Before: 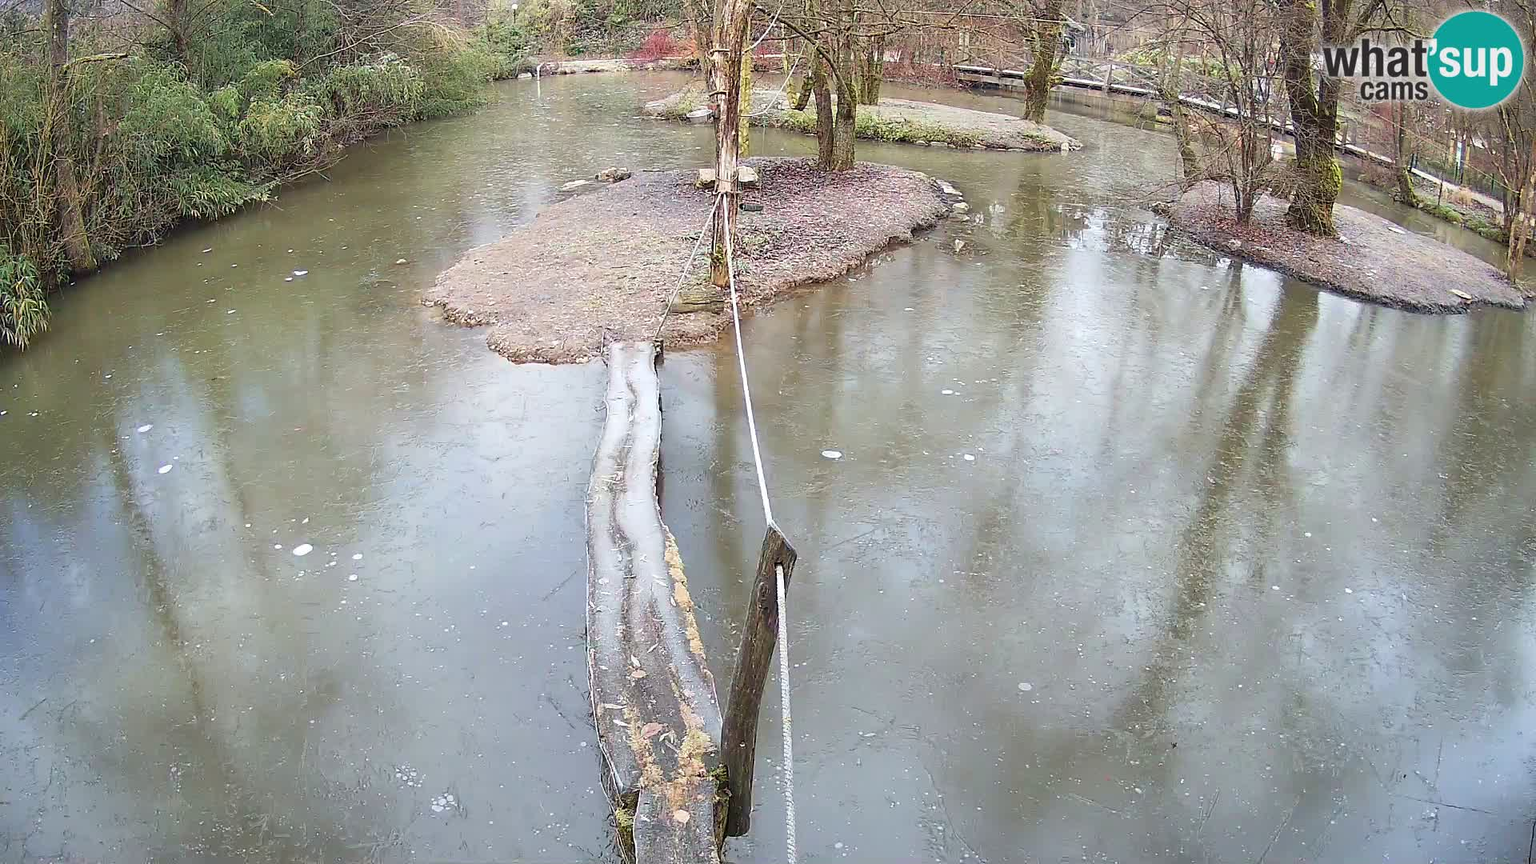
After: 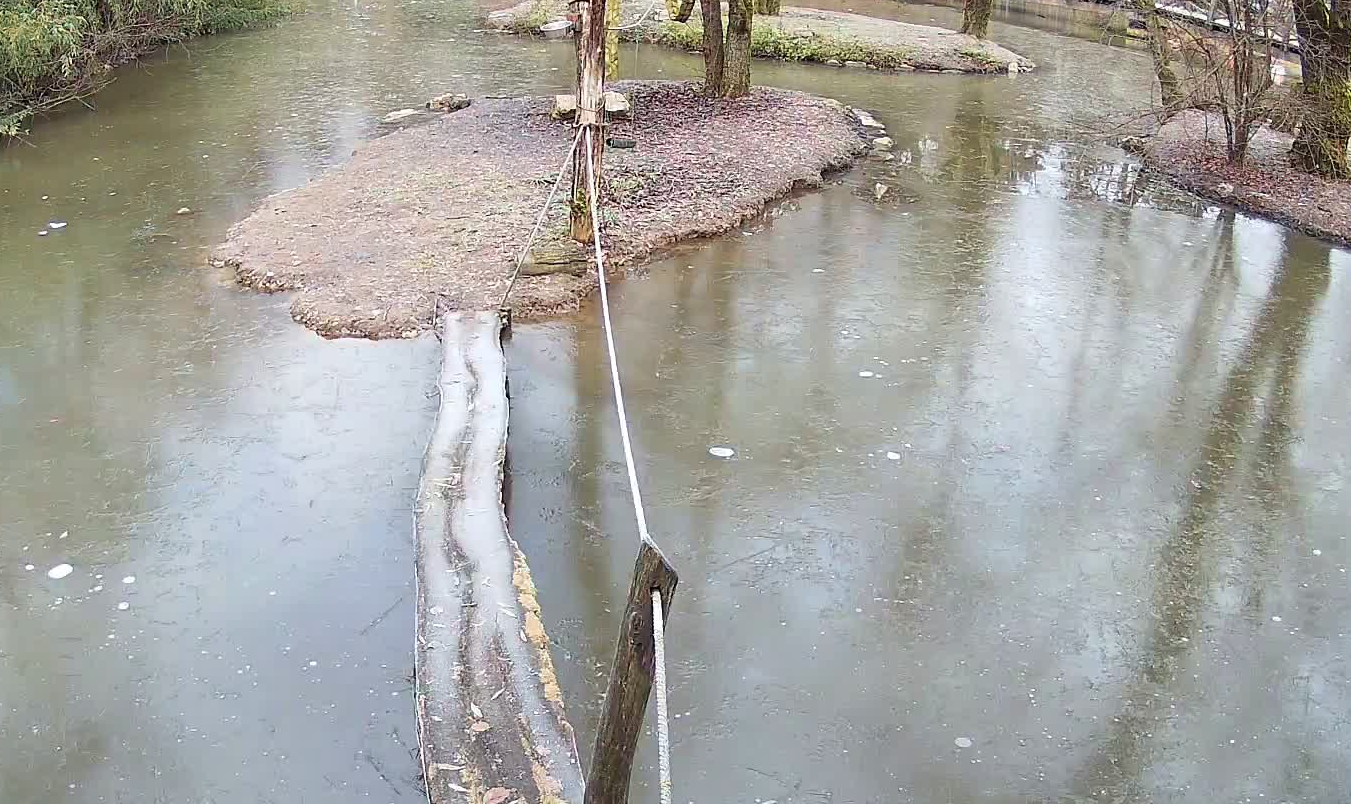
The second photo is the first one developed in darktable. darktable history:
crop and rotate: left 16.582%, top 10.811%, right 13.022%, bottom 14.7%
